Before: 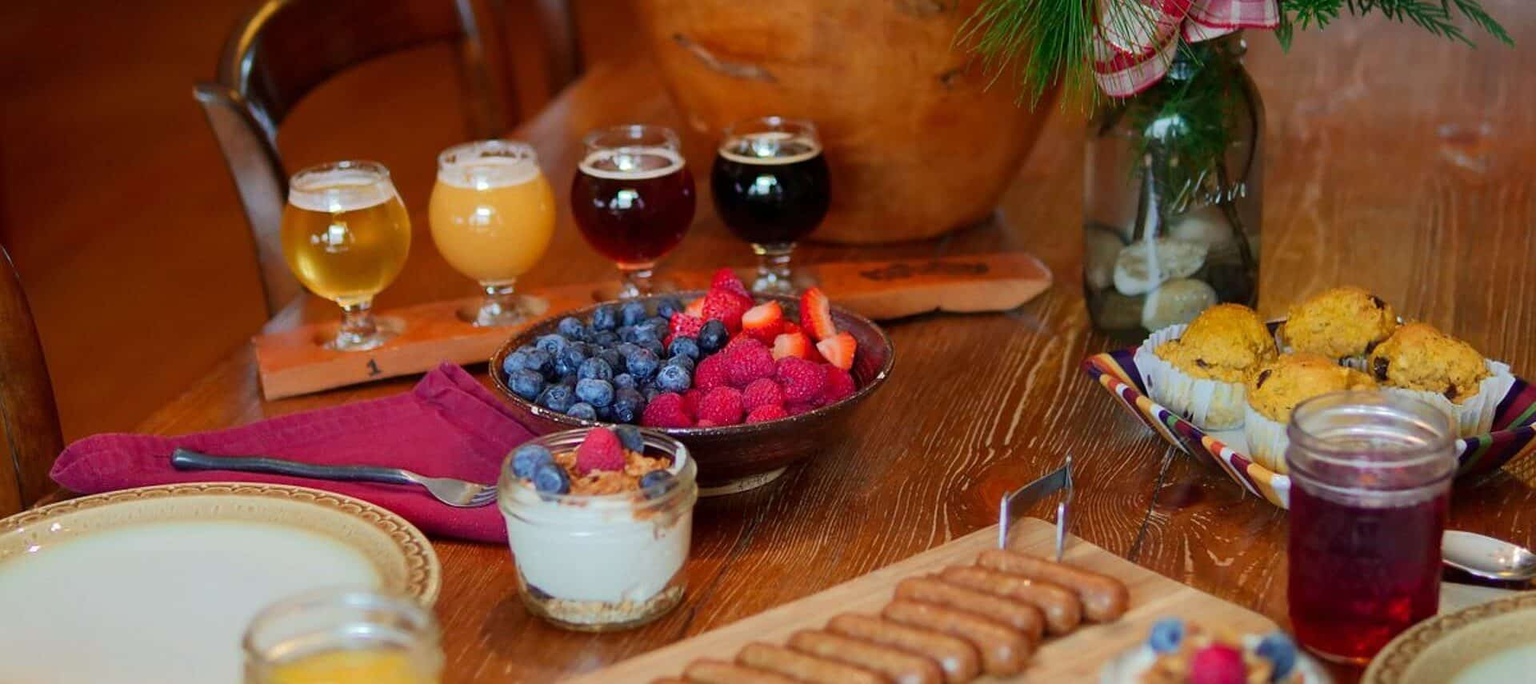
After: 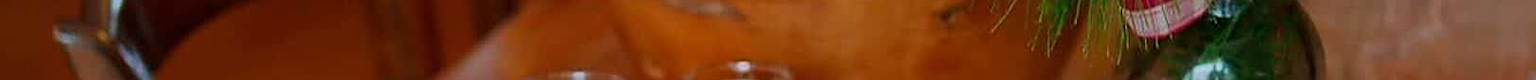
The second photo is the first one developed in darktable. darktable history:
crop and rotate: left 9.644%, top 9.491%, right 6.021%, bottom 80.509%
sharpen: on, module defaults
